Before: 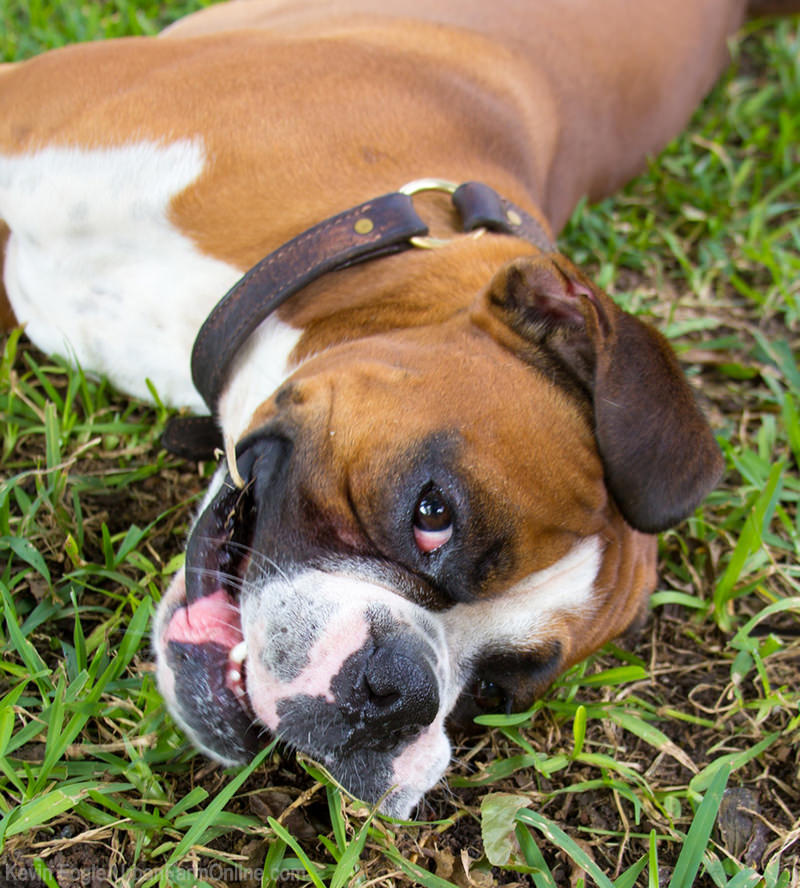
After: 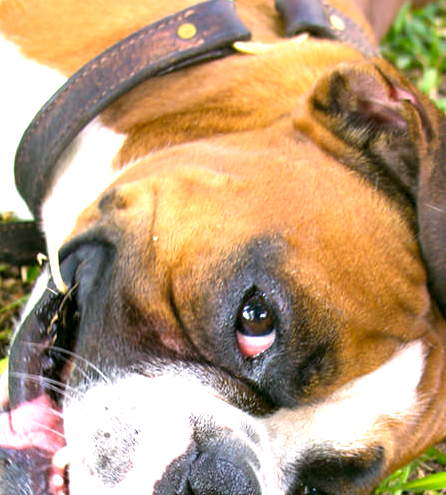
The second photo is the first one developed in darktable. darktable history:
crop and rotate: left 22.13%, top 22.054%, right 22.026%, bottom 22.102%
exposure: black level correction 0.001, exposure 1.05 EV, compensate exposure bias true, compensate highlight preservation false
color correction: highlights a* 4.02, highlights b* 4.98, shadows a* -7.55, shadows b* 4.98
